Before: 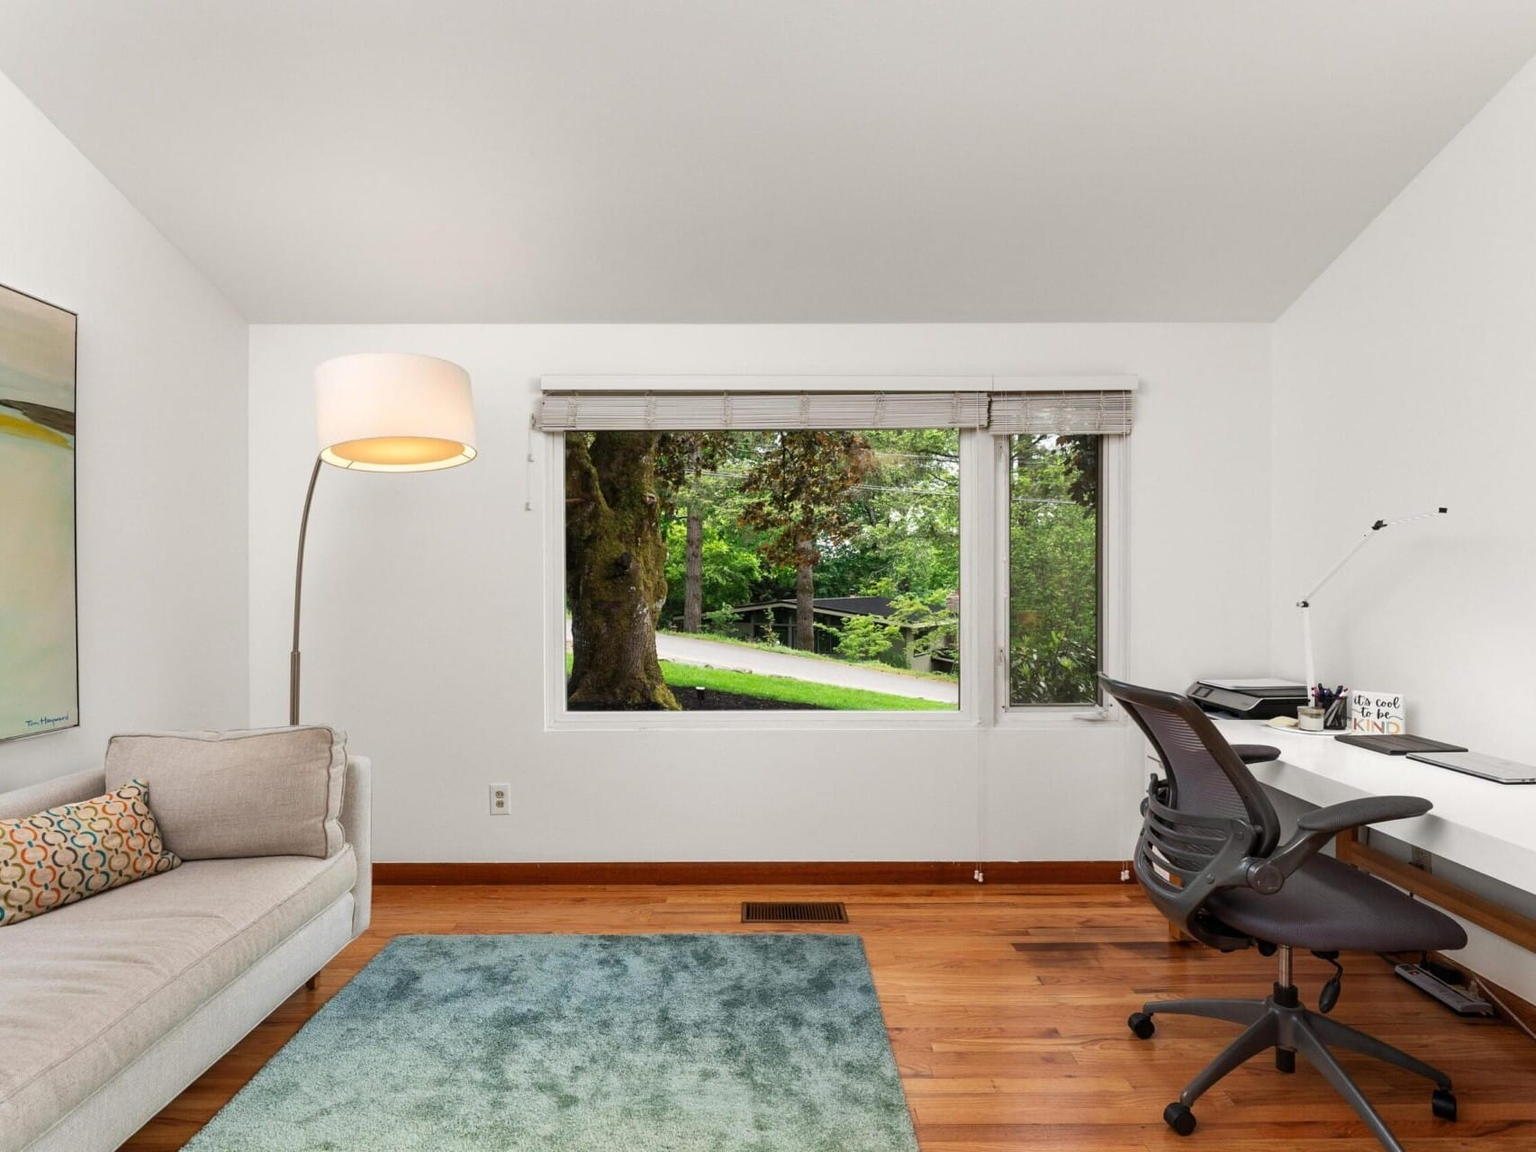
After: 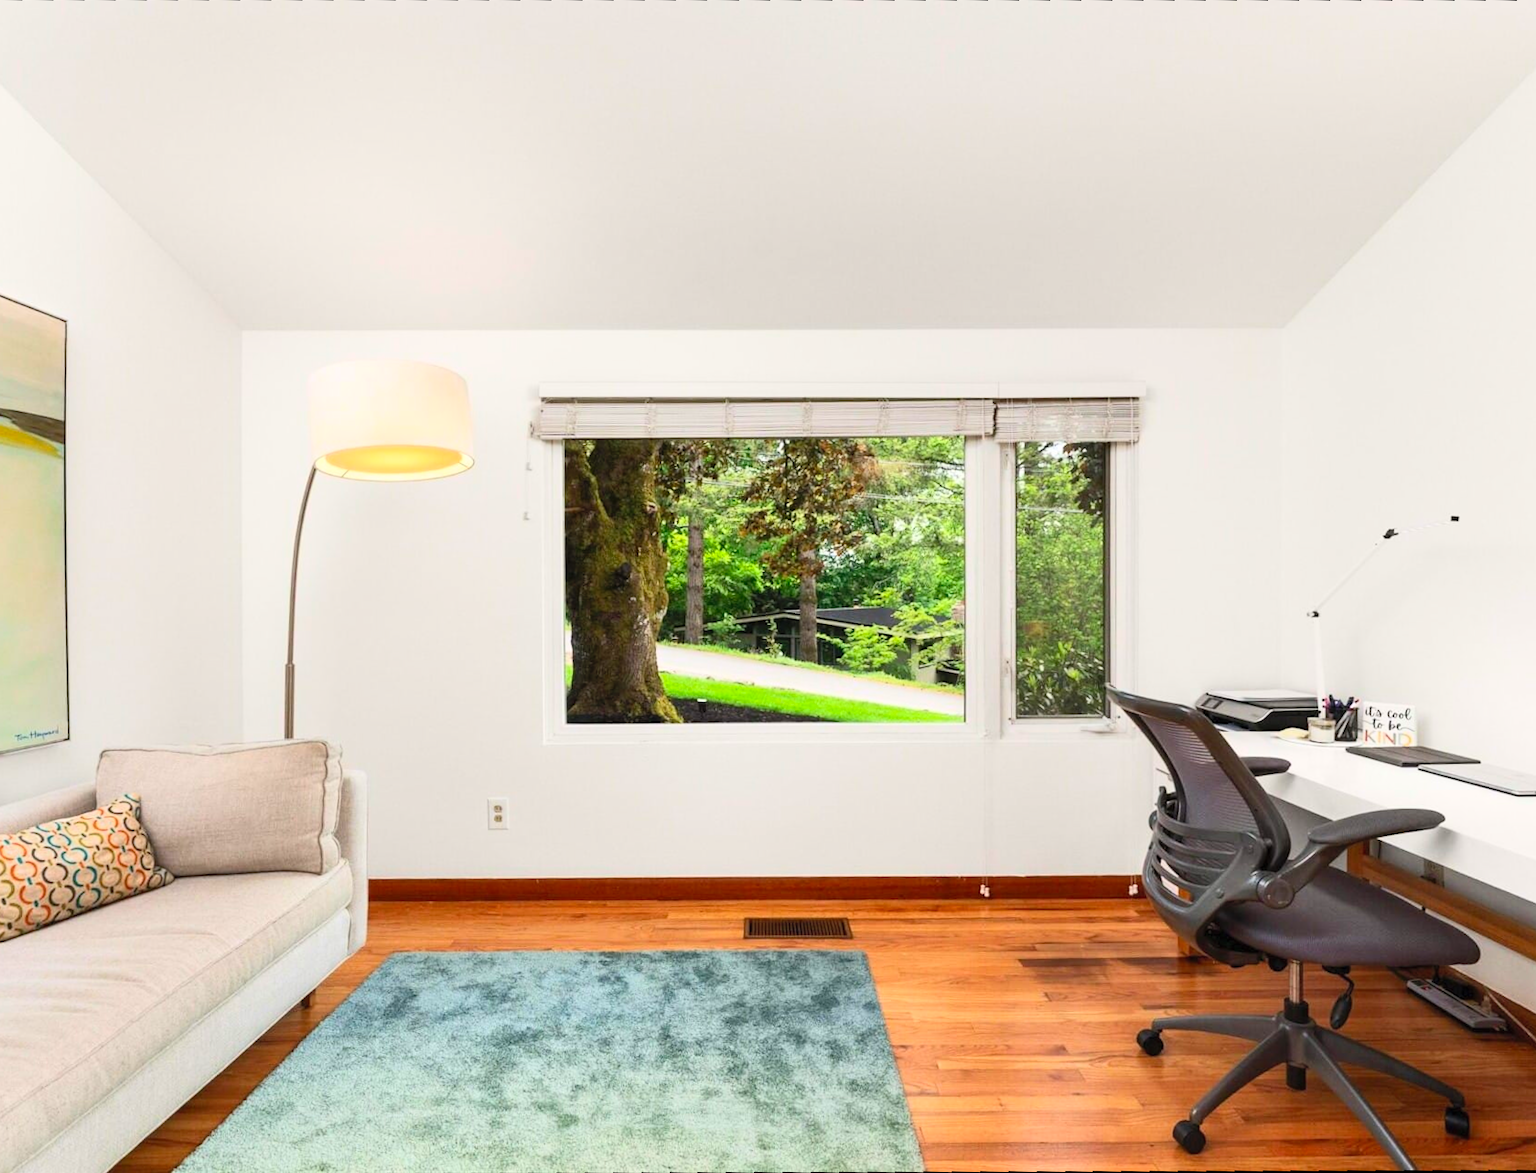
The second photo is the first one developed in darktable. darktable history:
rotate and perspective: rotation -1.77°, lens shift (horizontal) 0.004, automatic cropping off
crop and rotate: angle -1.69°
contrast brightness saturation: contrast 0.24, brightness 0.26, saturation 0.39
